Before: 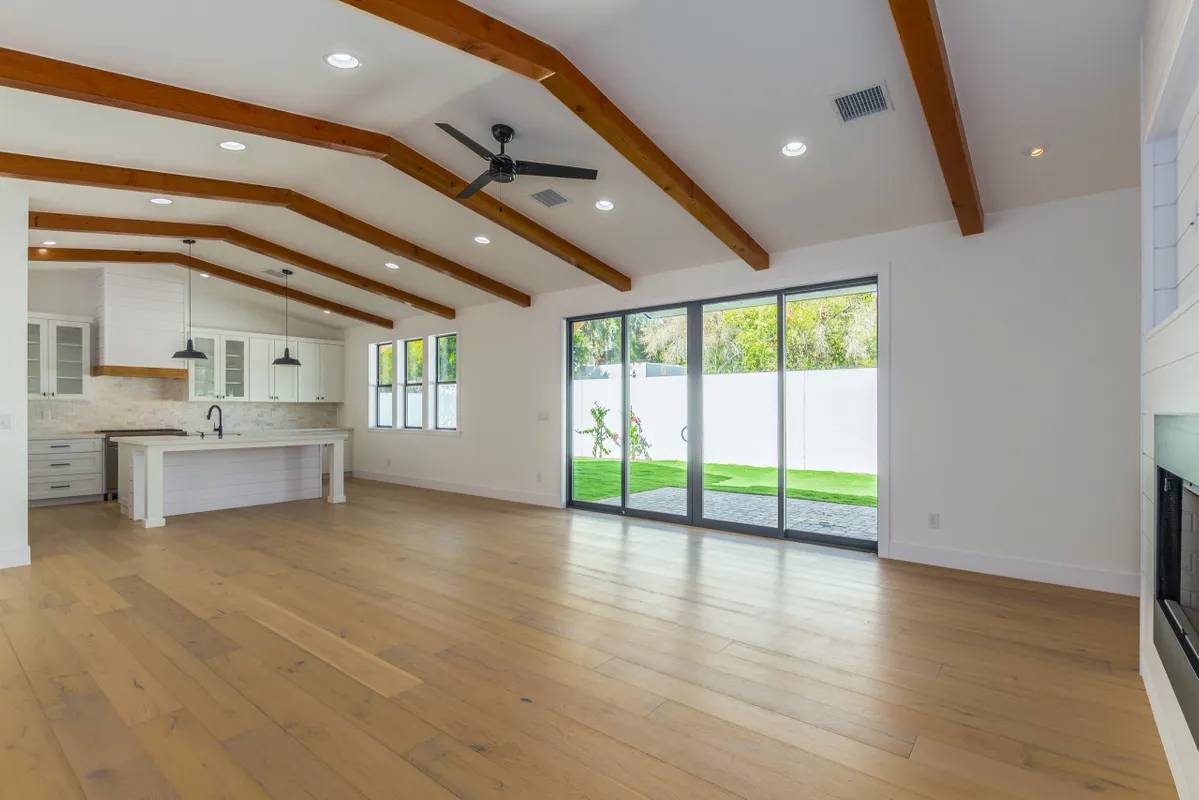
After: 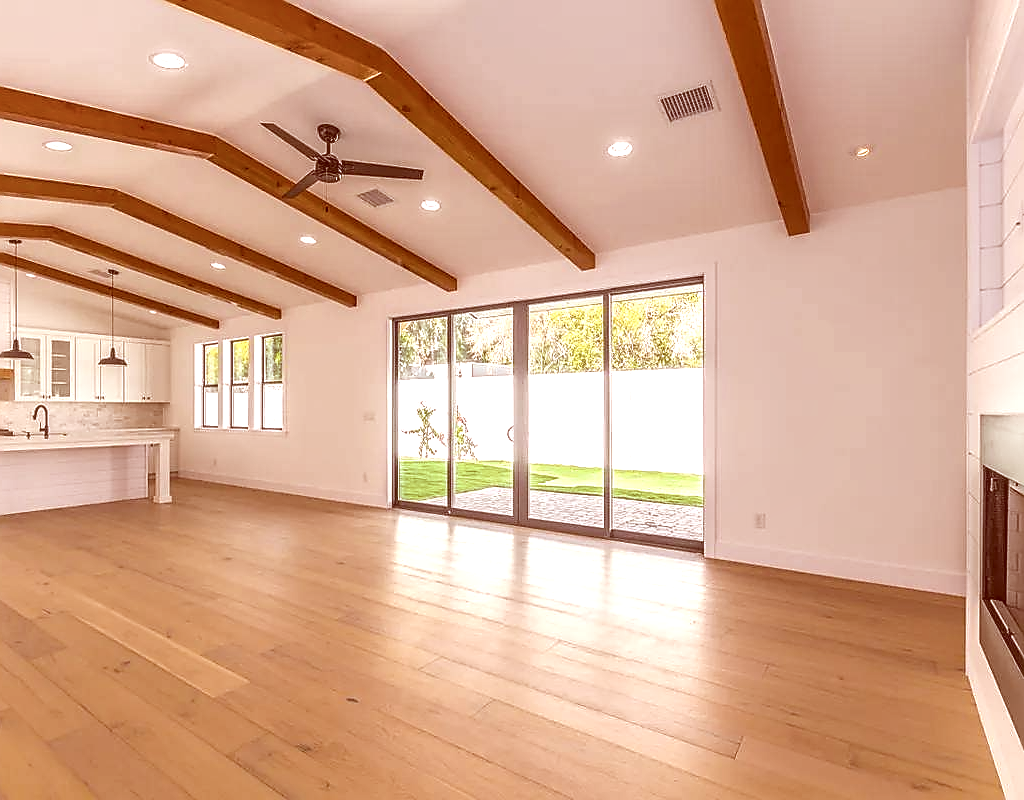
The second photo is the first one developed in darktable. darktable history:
exposure: exposure 0.737 EV, compensate exposure bias true, compensate highlight preservation false
crop and rotate: left 14.55%
local contrast: on, module defaults
contrast brightness saturation: contrast -0.26, saturation -0.438
color balance rgb: highlights gain › chroma 0.166%, highlights gain › hue 331.91°, linear chroma grading › global chroma 15.57%, perceptual saturation grading › global saturation 17.493%, perceptual brilliance grading › highlights 10.066%, perceptual brilliance grading › mid-tones 5.311%, global vibrance 10.006%
sharpen: radius 1.376, amount 1.263, threshold 0.823
color correction: highlights a* 9.1, highlights b* 8.67, shadows a* 39.98, shadows b* 39.75, saturation 0.765
